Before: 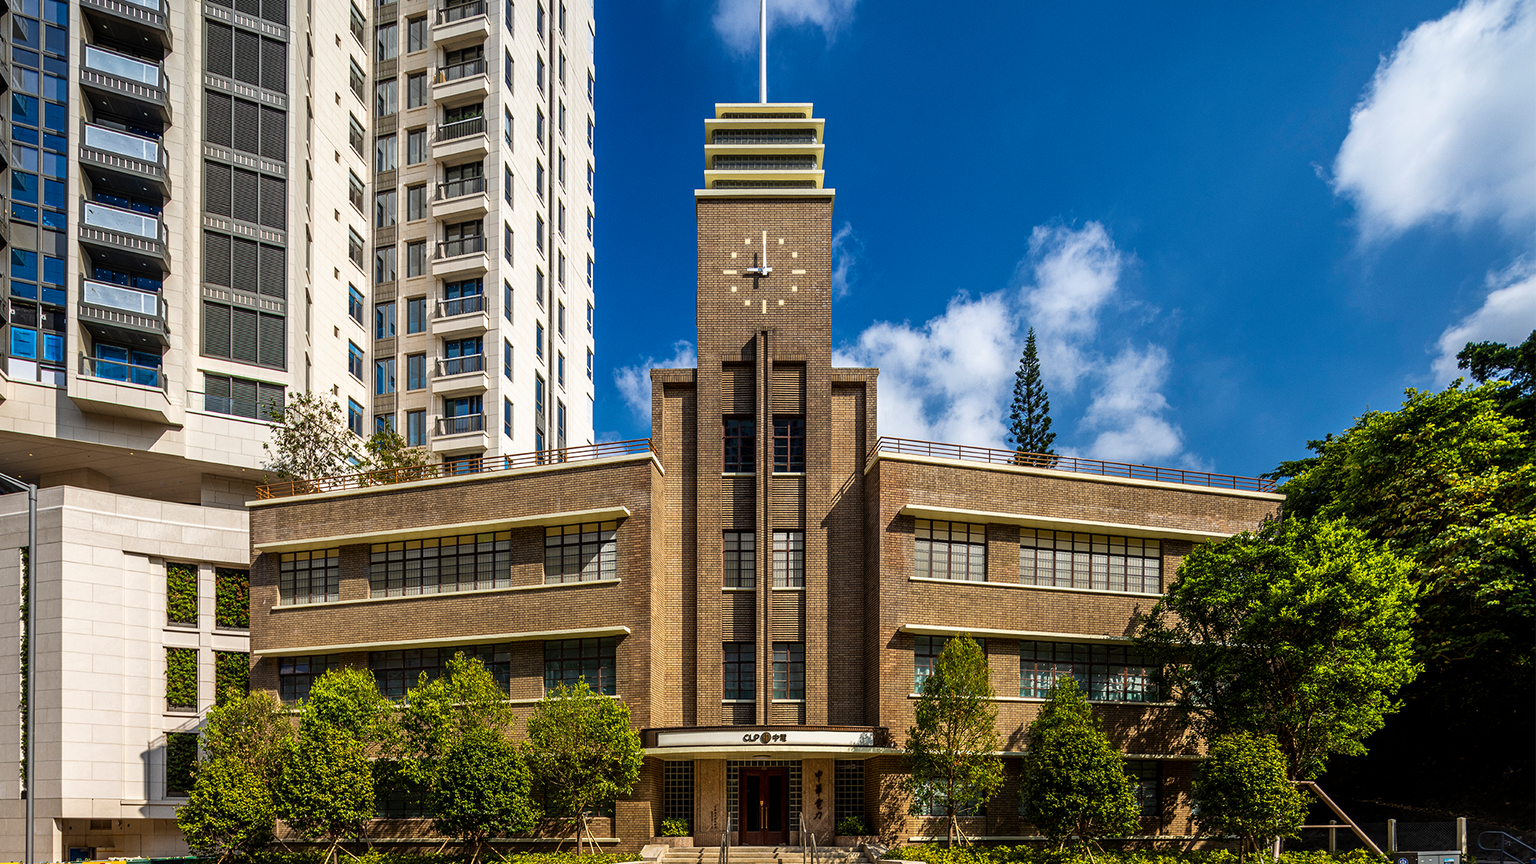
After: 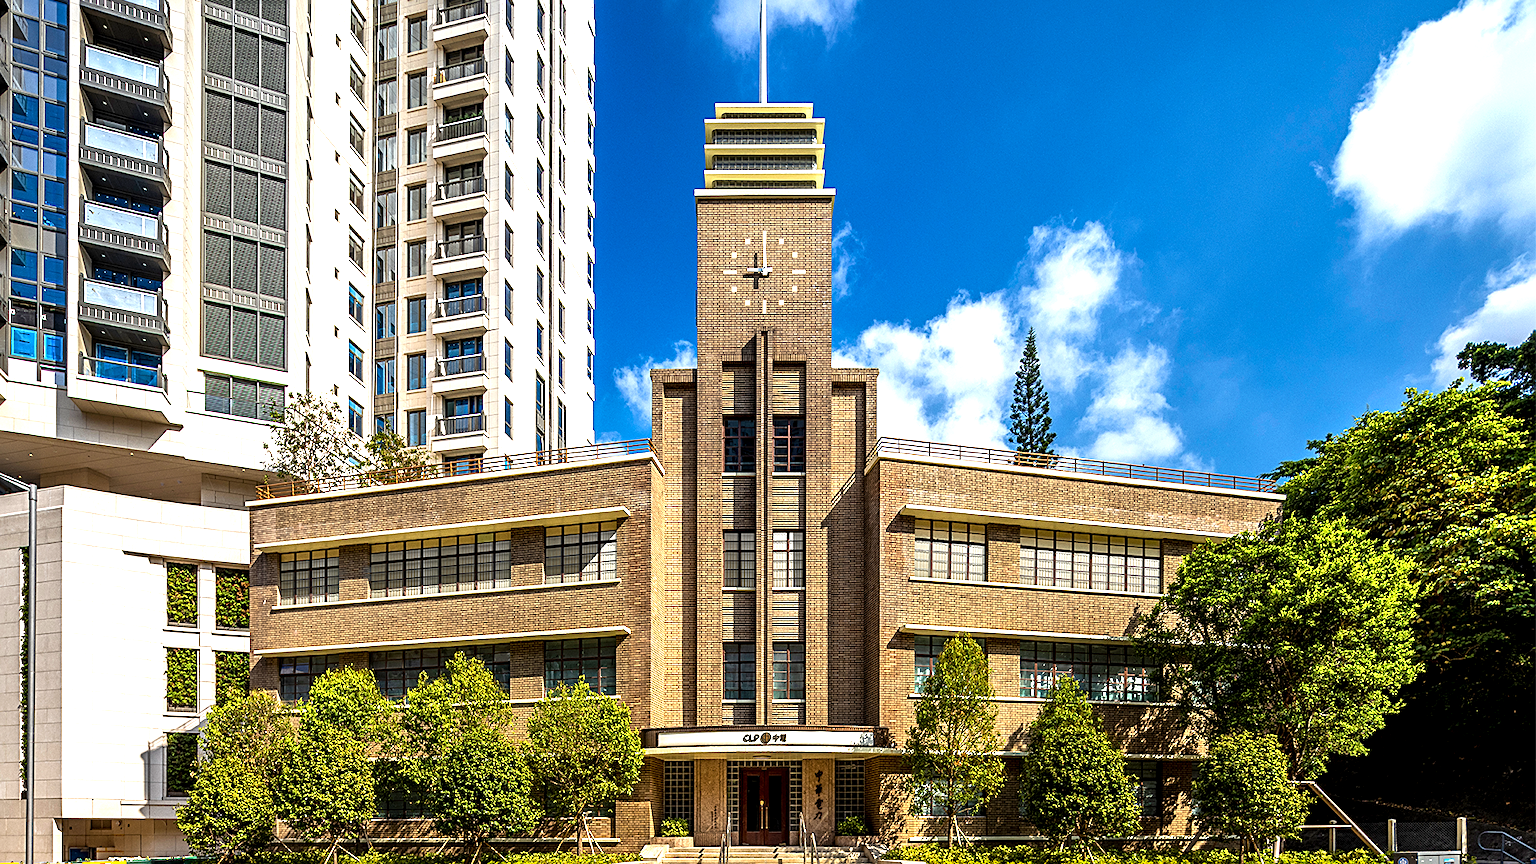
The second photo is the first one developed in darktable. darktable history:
sharpen: on, module defaults
exposure: black level correction 0.001, exposure 0.955 EV, compensate exposure bias true, compensate highlight preservation false
shadows and highlights: shadows 37.27, highlights -28.18, soften with gaussian
